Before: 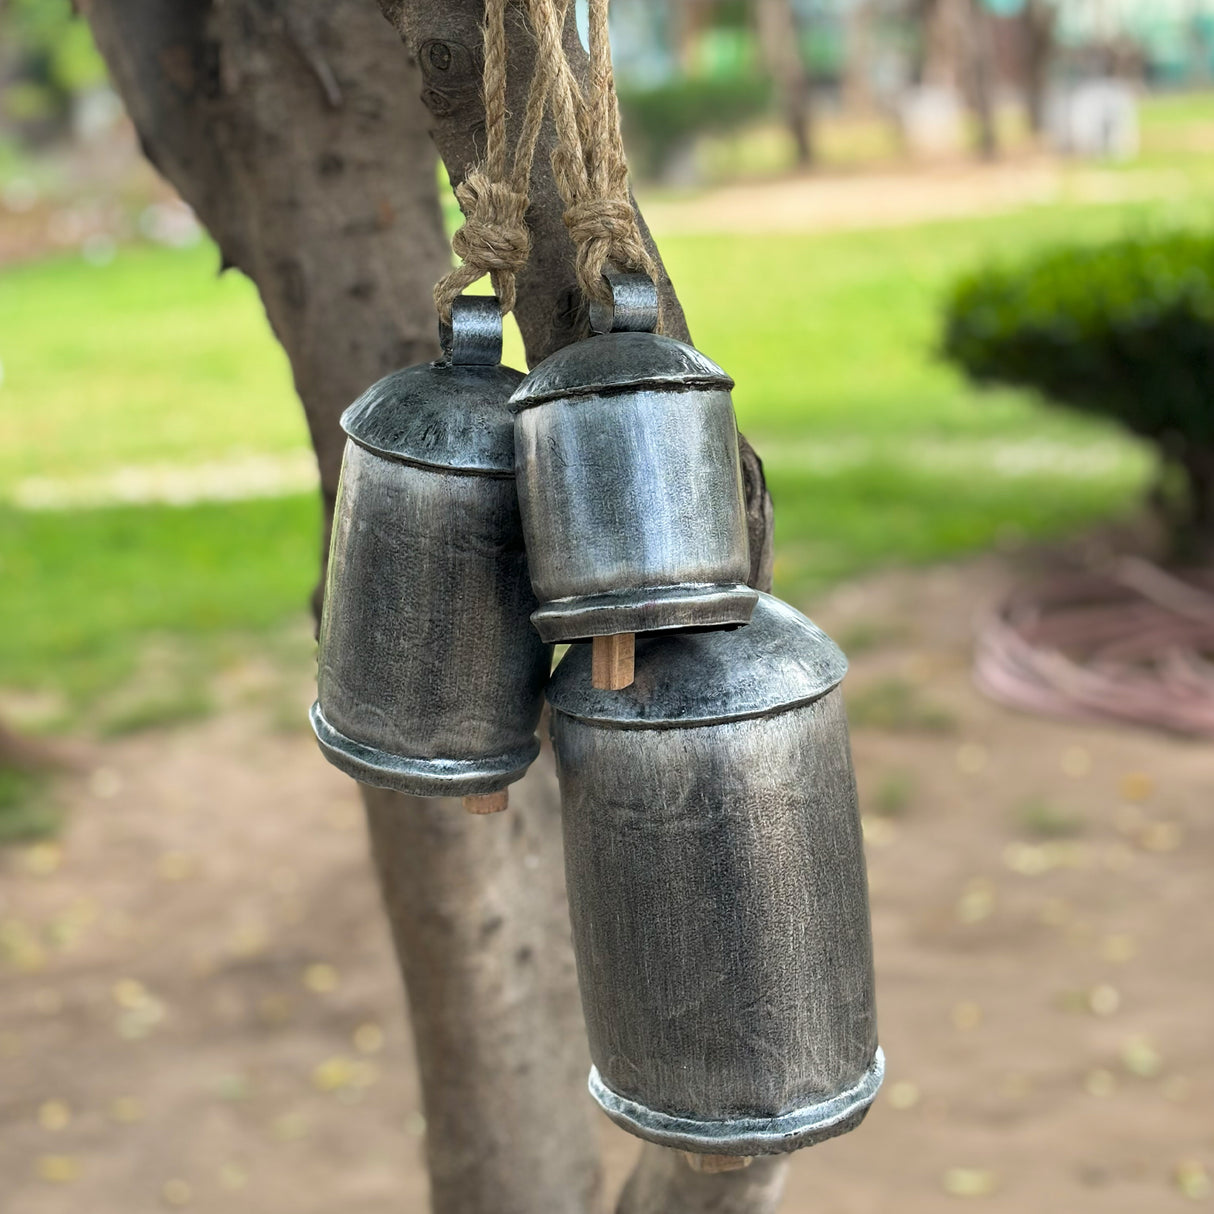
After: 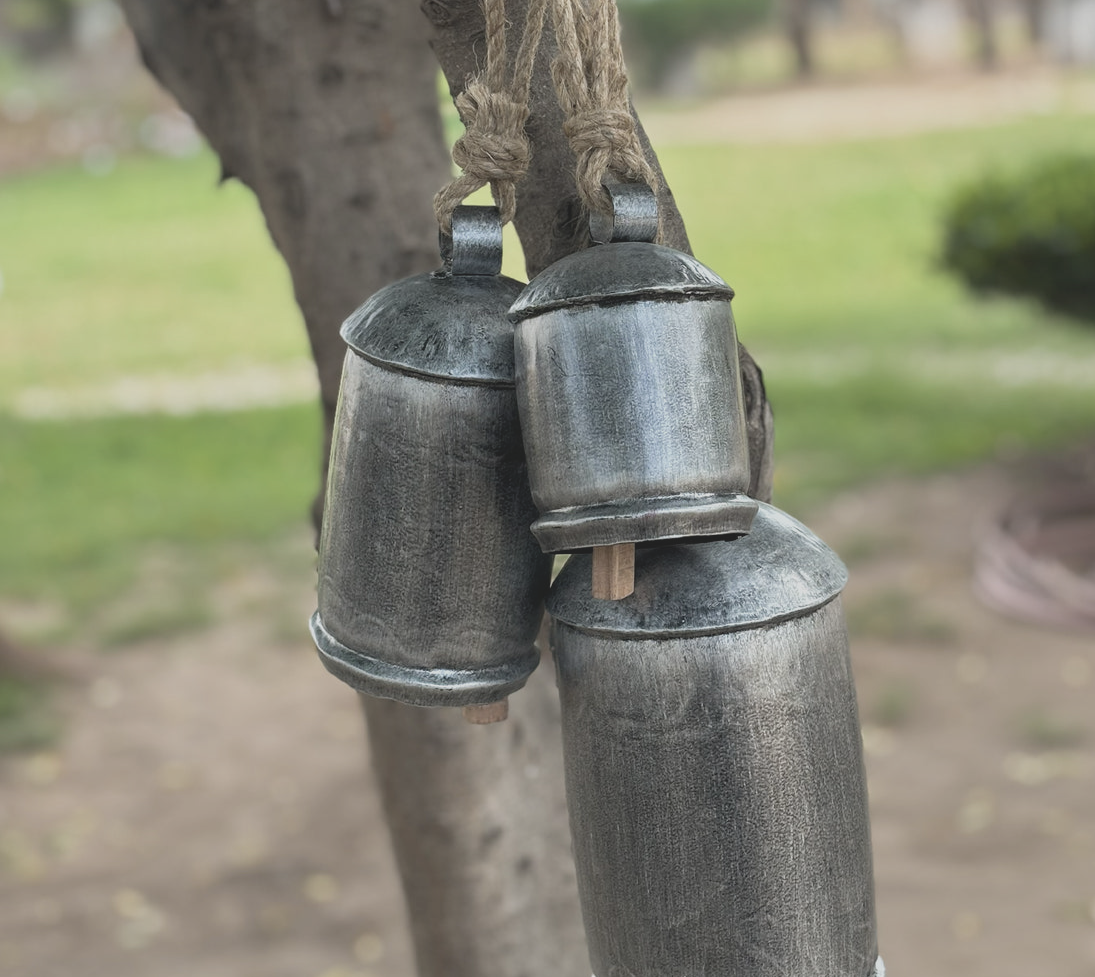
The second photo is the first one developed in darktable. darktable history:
contrast brightness saturation: contrast -0.248, saturation -0.443
crop: top 7.443%, right 9.79%, bottom 12.022%
